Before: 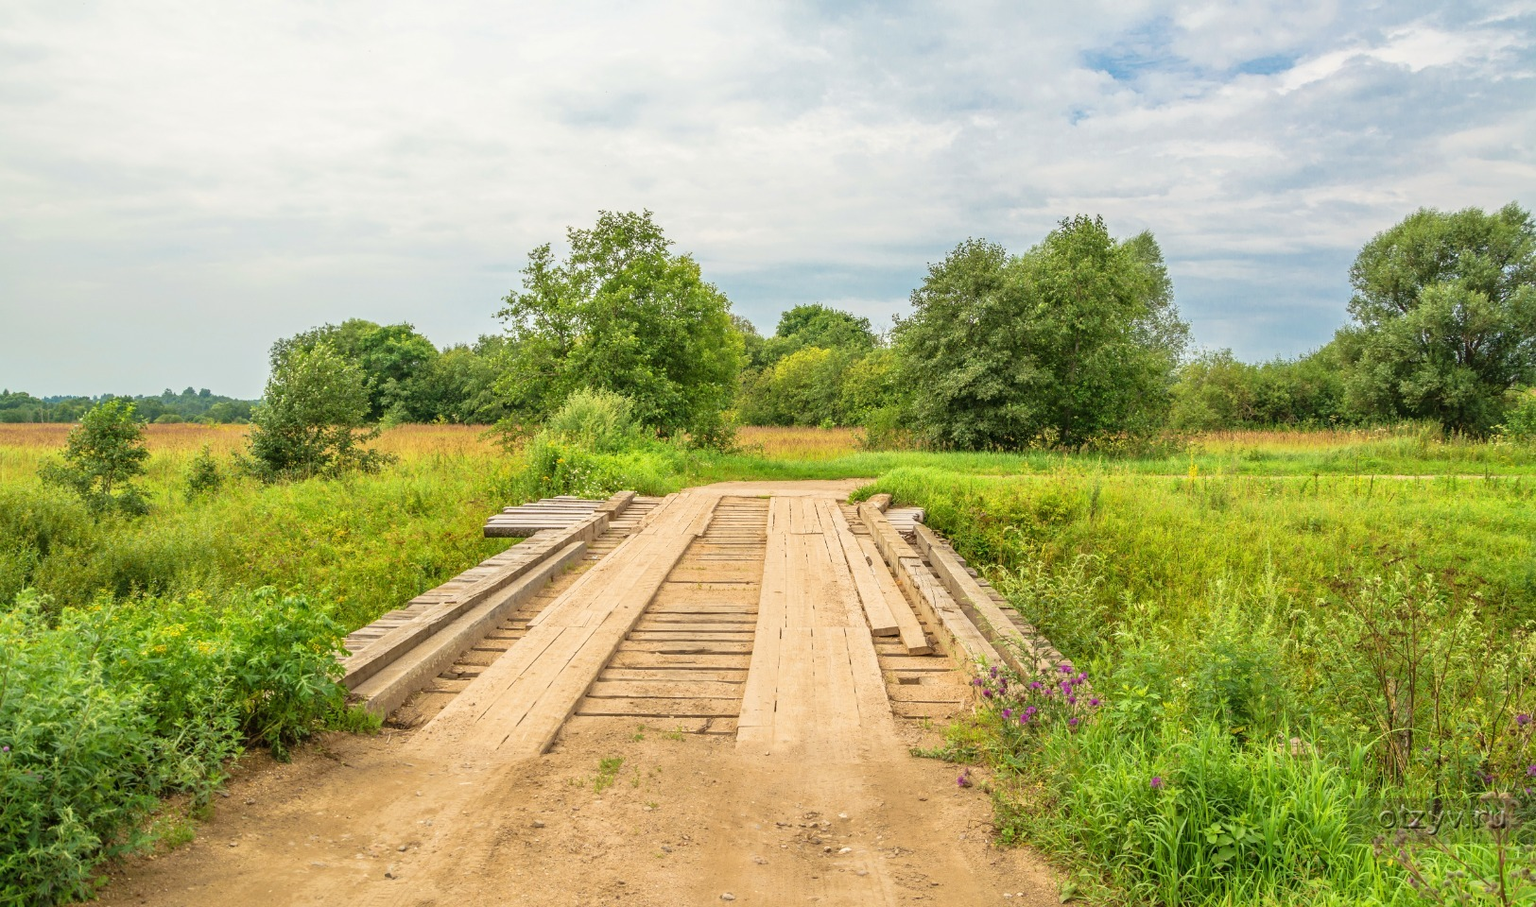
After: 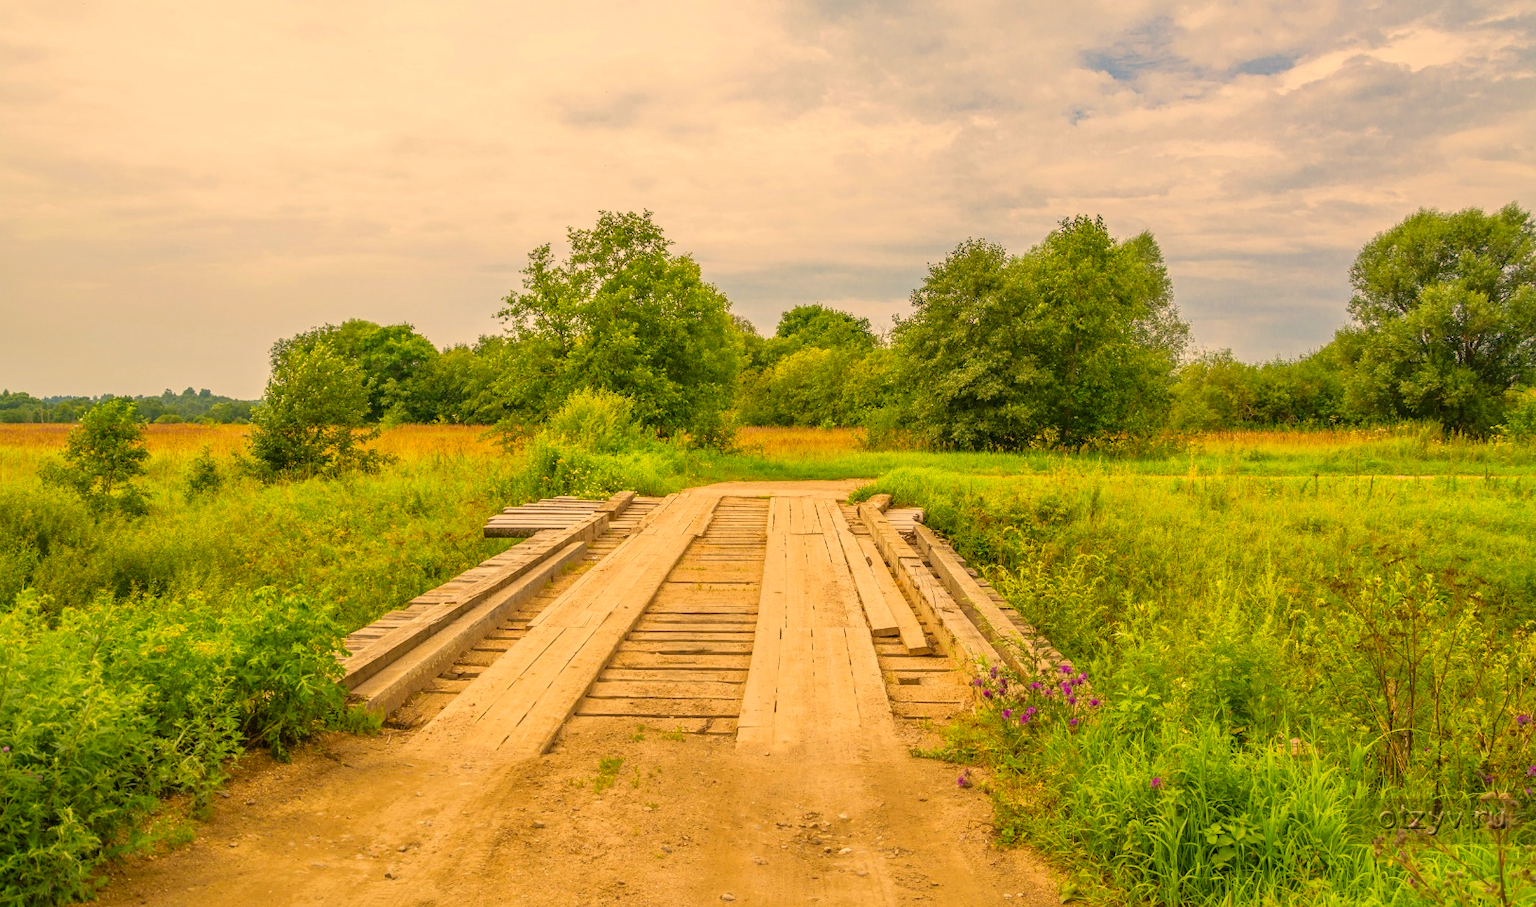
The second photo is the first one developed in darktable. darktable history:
tone equalizer: on, module defaults
color correction: highlights a* 15, highlights b* 31.55
shadows and highlights: shadows 25, white point adjustment -3, highlights -30
color balance rgb: linear chroma grading › shadows 19.44%, linear chroma grading › highlights 3.42%, linear chroma grading › mid-tones 10.16%
